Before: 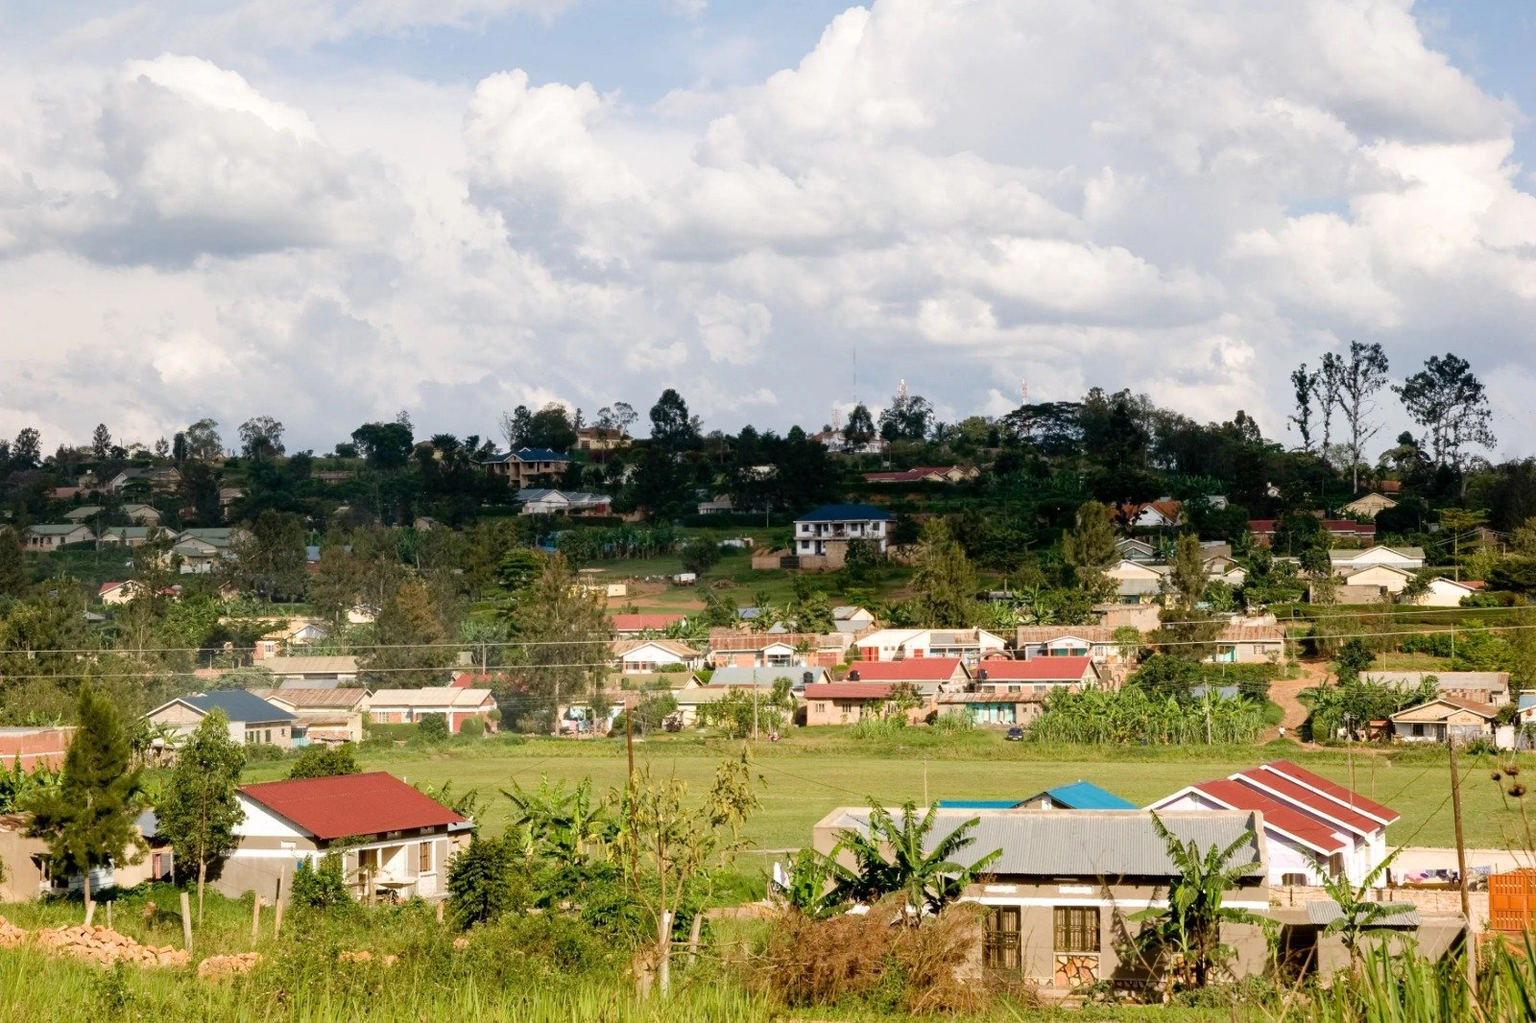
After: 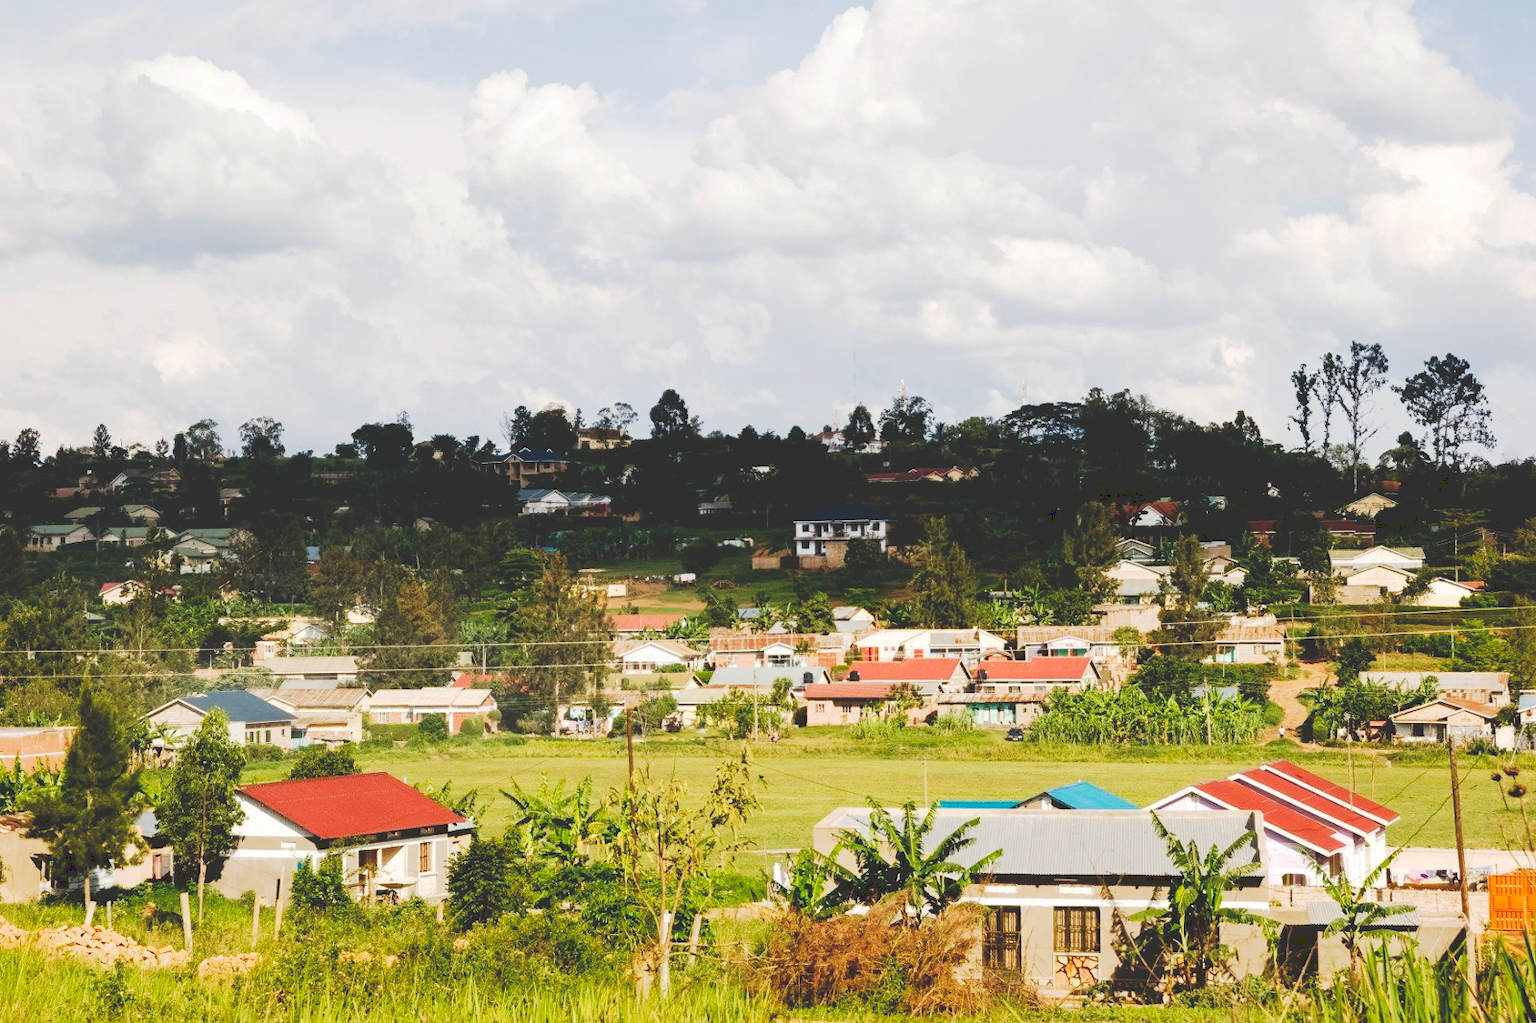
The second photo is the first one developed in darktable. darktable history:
tone equalizer: -8 EV 0.06 EV, smoothing diameter 25%, edges refinement/feathering 10, preserve details guided filter
tone curve: curves: ch0 [(0, 0) (0.003, 0.19) (0.011, 0.192) (0.025, 0.192) (0.044, 0.194) (0.069, 0.196) (0.1, 0.197) (0.136, 0.198) (0.177, 0.216) (0.224, 0.236) (0.277, 0.269) (0.335, 0.331) (0.399, 0.418) (0.468, 0.515) (0.543, 0.621) (0.623, 0.725) (0.709, 0.804) (0.801, 0.859) (0.898, 0.913) (1, 1)], preserve colors none
